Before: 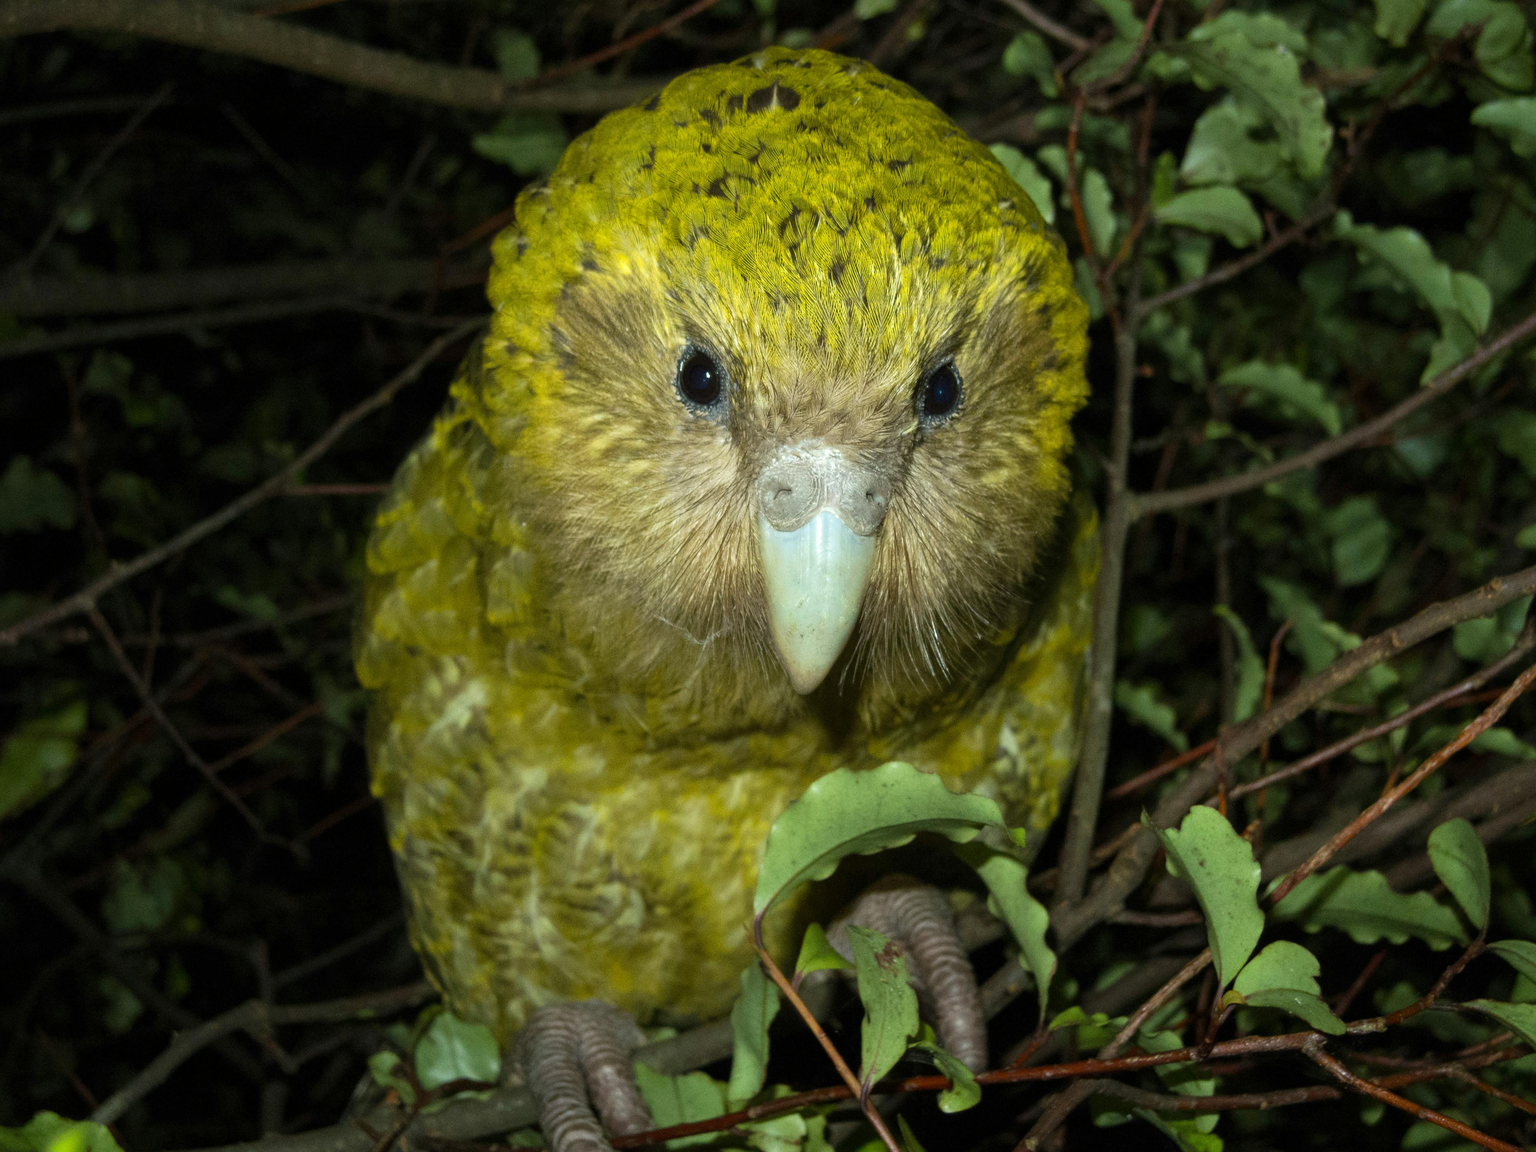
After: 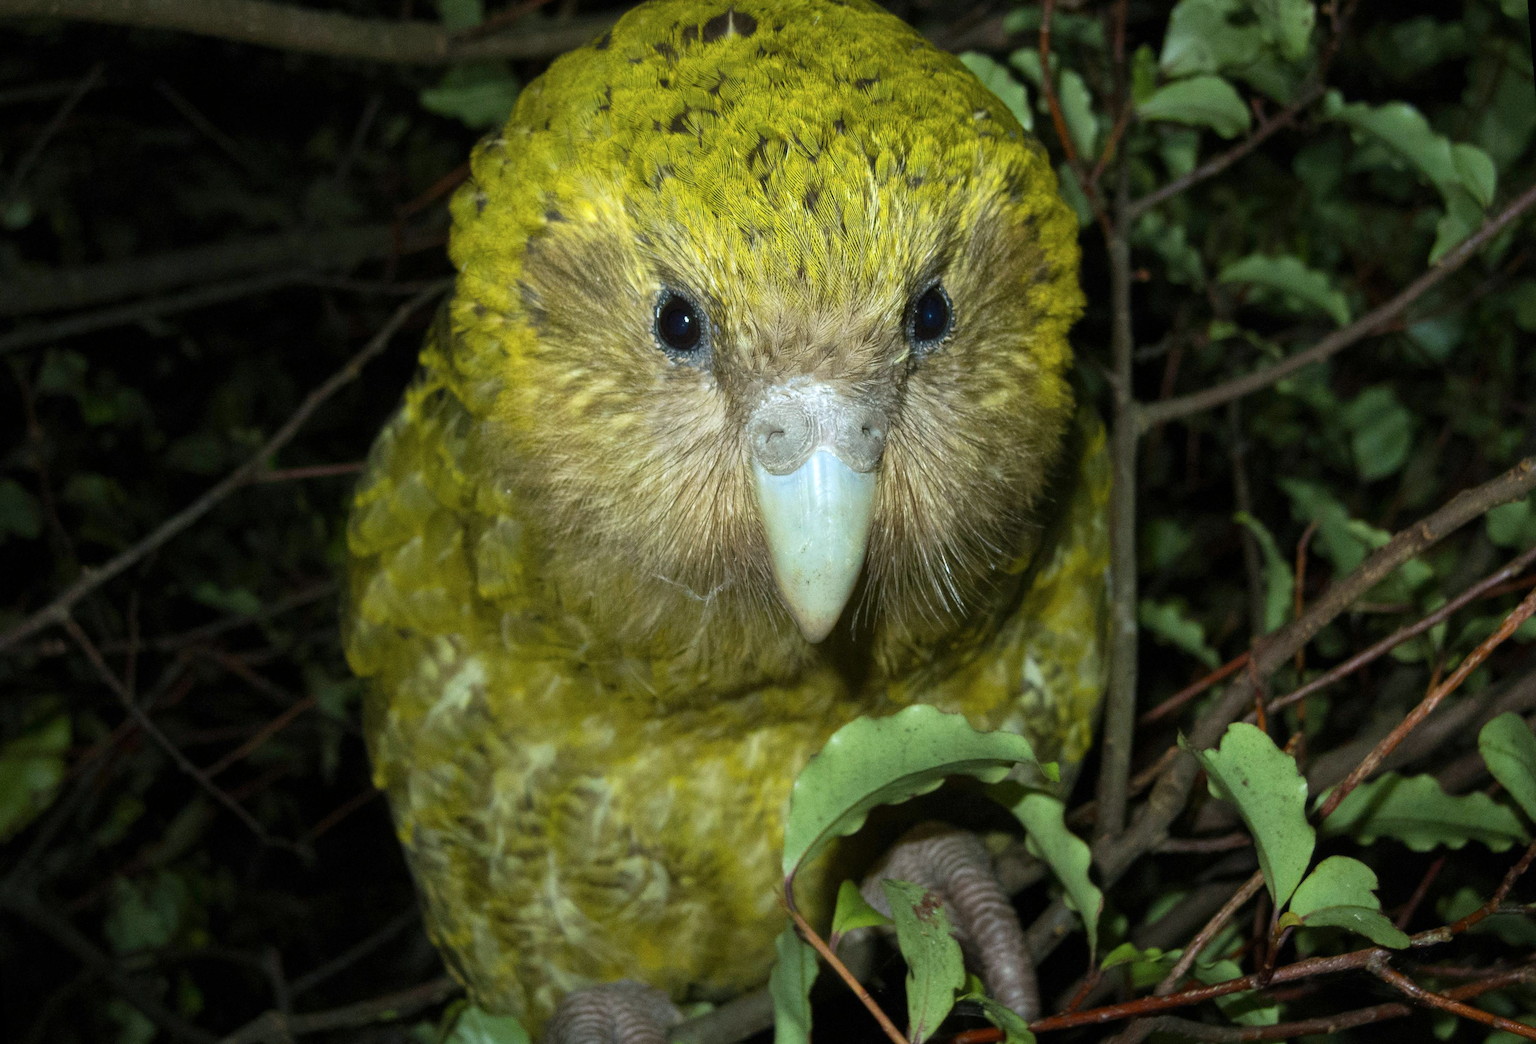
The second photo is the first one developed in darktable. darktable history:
rotate and perspective: rotation -5°, crop left 0.05, crop right 0.952, crop top 0.11, crop bottom 0.89
color calibration: illuminant as shot in camera, x 0.358, y 0.373, temperature 4628.91 K
